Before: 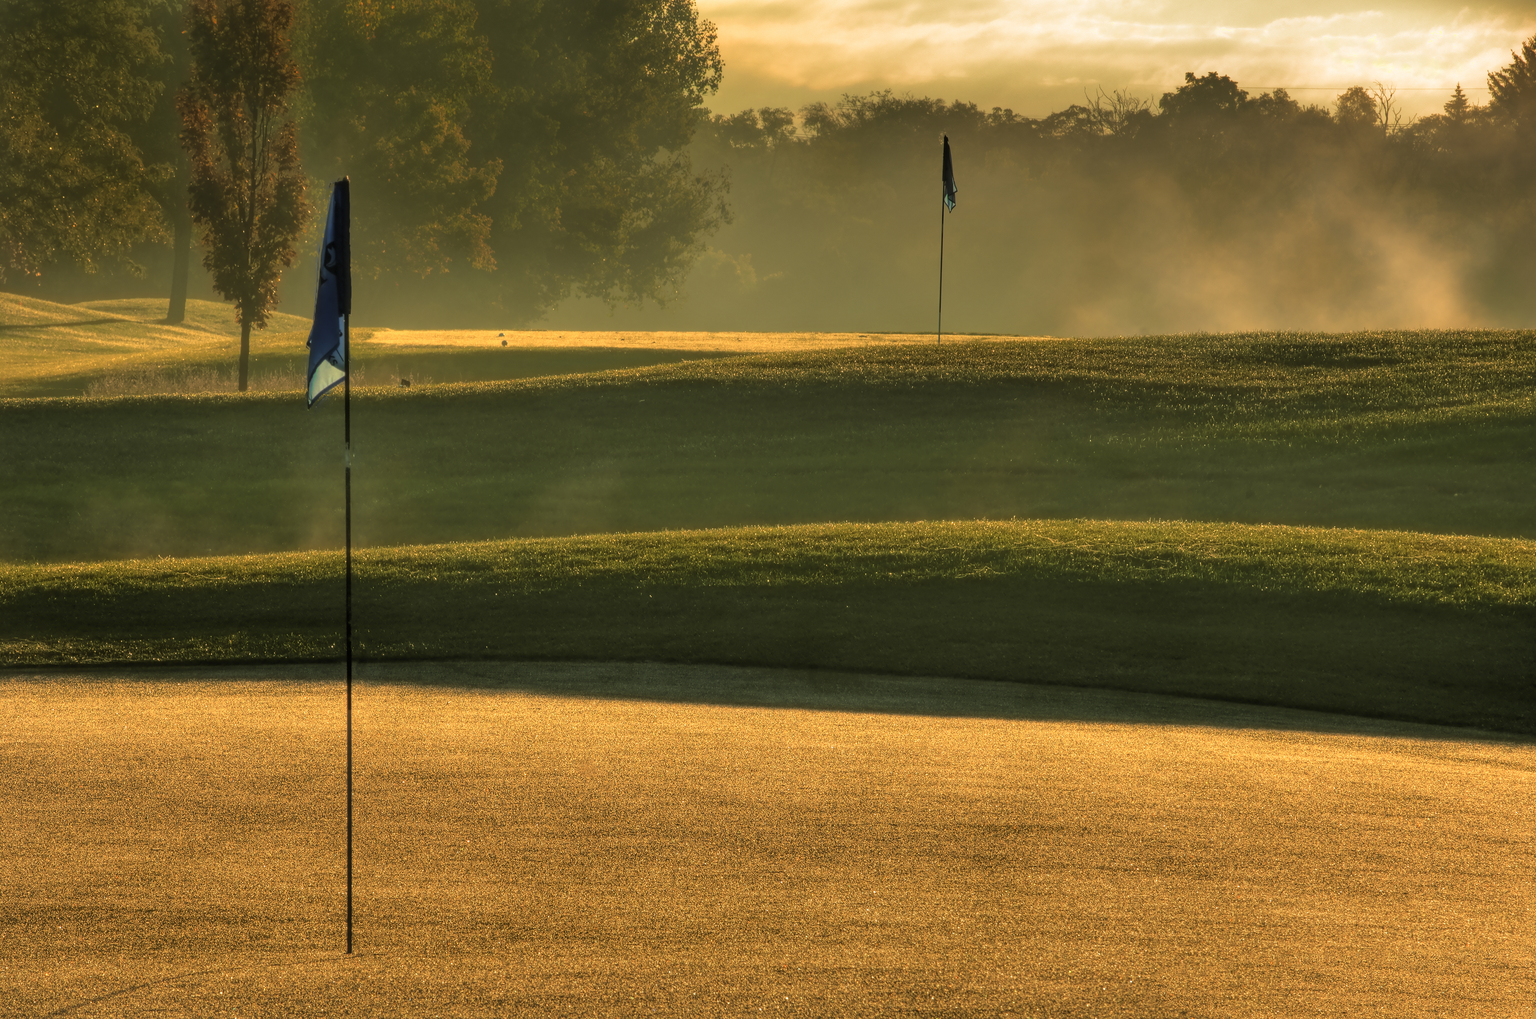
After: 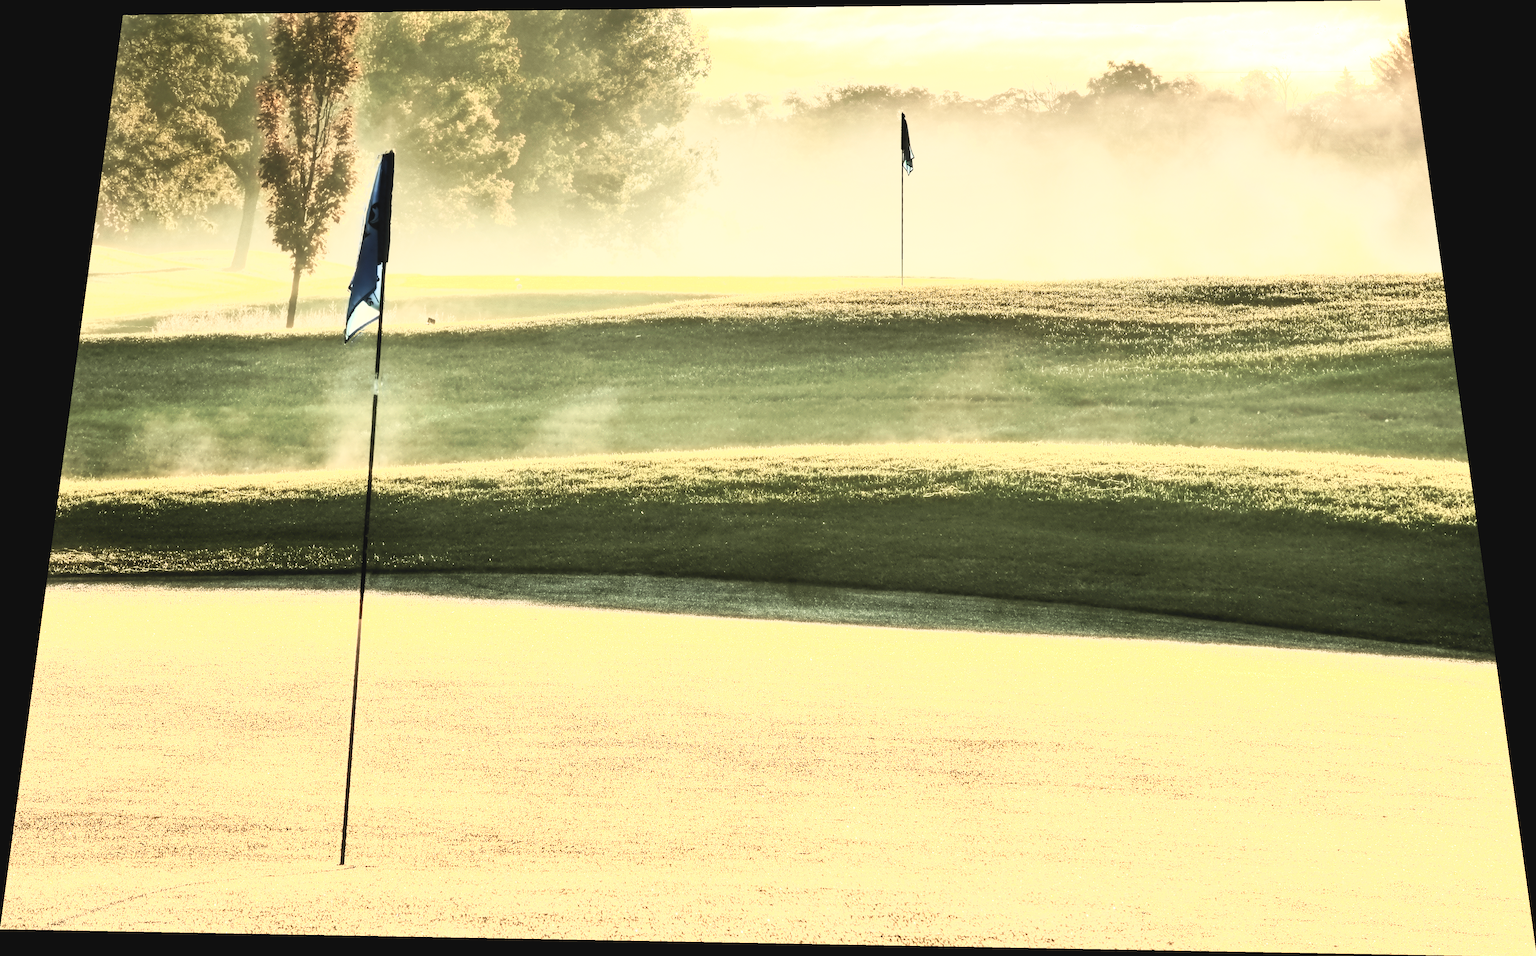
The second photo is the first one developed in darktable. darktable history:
exposure: black level correction 0, exposure 1.388 EV, compensate exposure bias true, compensate highlight preservation false
tone curve: curves: ch0 [(0, 0) (0.003, 0.036) (0.011, 0.04) (0.025, 0.042) (0.044, 0.052) (0.069, 0.066) (0.1, 0.085) (0.136, 0.106) (0.177, 0.144) (0.224, 0.188) (0.277, 0.241) (0.335, 0.307) (0.399, 0.382) (0.468, 0.466) (0.543, 0.56) (0.623, 0.672) (0.709, 0.772) (0.801, 0.876) (0.898, 0.949) (1, 1)], preserve colors none
rotate and perspective: rotation 0.128°, lens shift (vertical) -0.181, lens shift (horizontal) -0.044, shear 0.001, automatic cropping off
contrast brightness saturation: contrast 0.57, brightness 0.57, saturation -0.34
